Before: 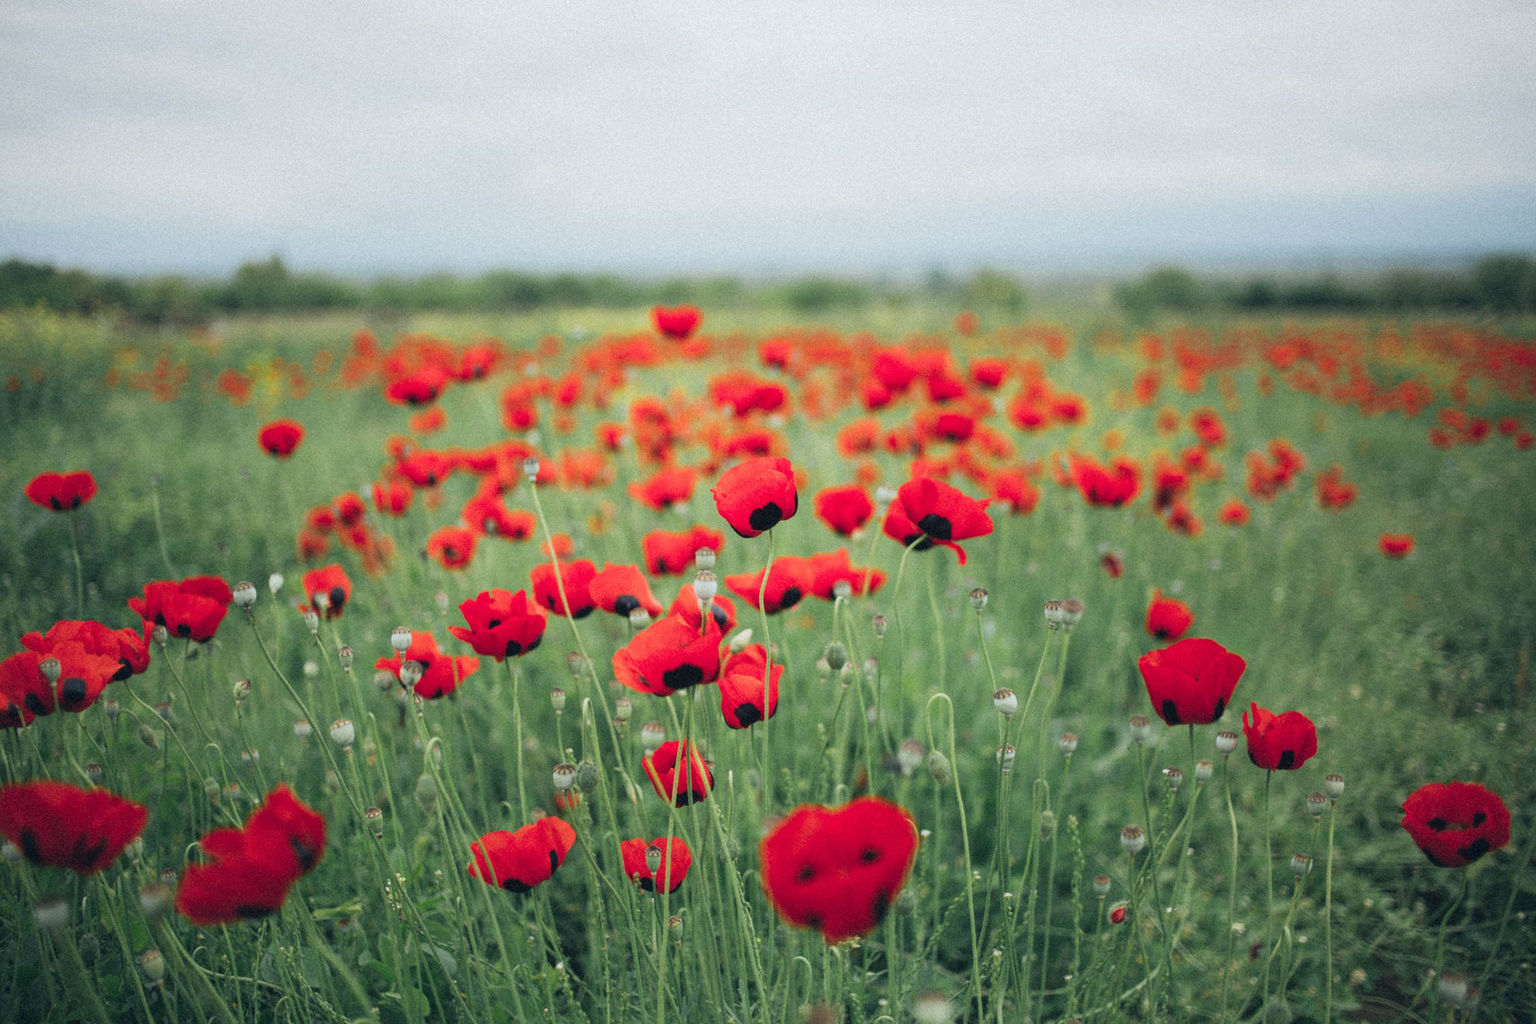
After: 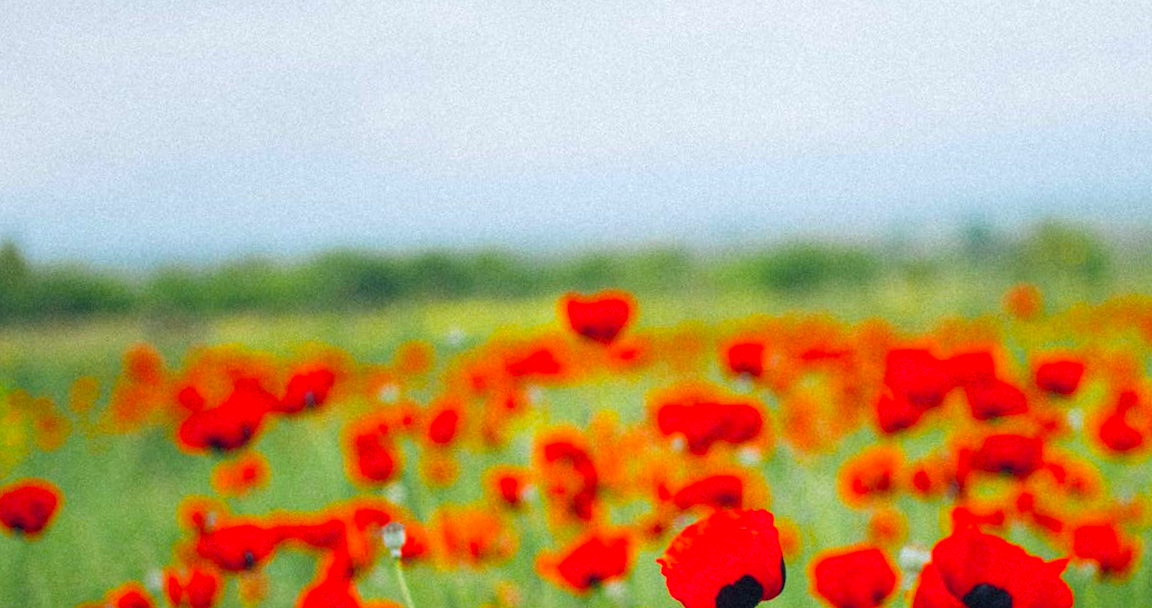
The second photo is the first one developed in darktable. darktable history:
rotate and perspective: rotation -2.12°, lens shift (vertical) 0.009, lens shift (horizontal) -0.008, automatic cropping original format, crop left 0.036, crop right 0.964, crop top 0.05, crop bottom 0.959
color balance rgb: linear chroma grading › global chroma 15%, perceptual saturation grading › global saturation 30%
crop: left 15.306%, top 9.065%, right 30.789%, bottom 48.638%
color balance: lift [1, 1, 0.999, 1.001], gamma [1, 1.003, 1.005, 0.995], gain [1, 0.992, 0.988, 1.012], contrast 5%, output saturation 110%
